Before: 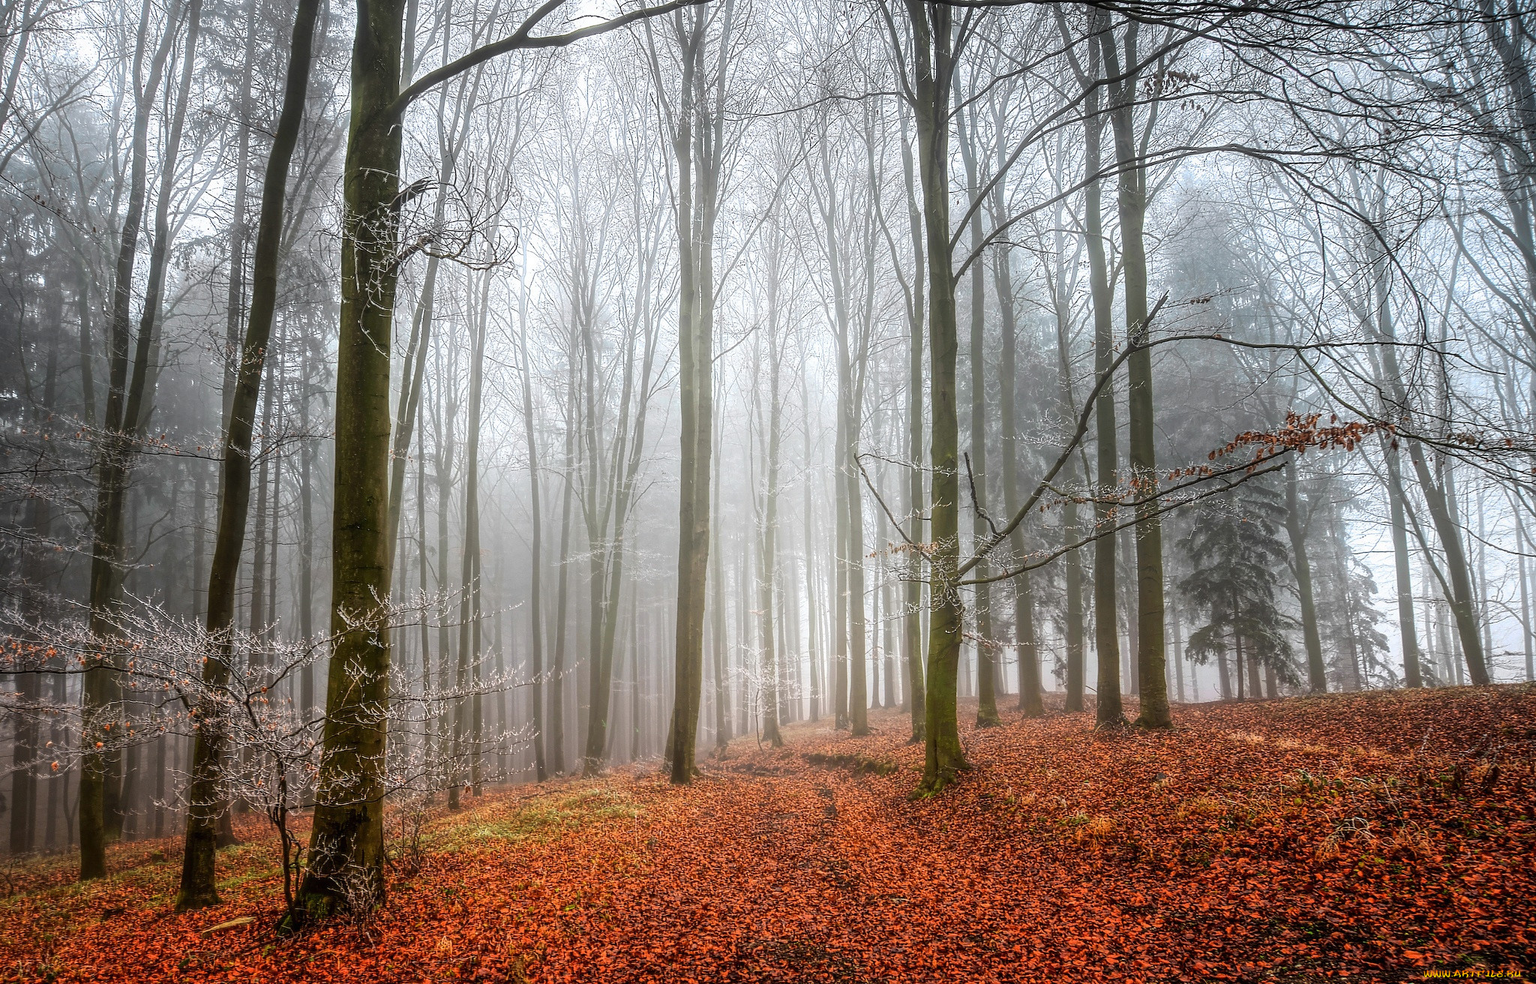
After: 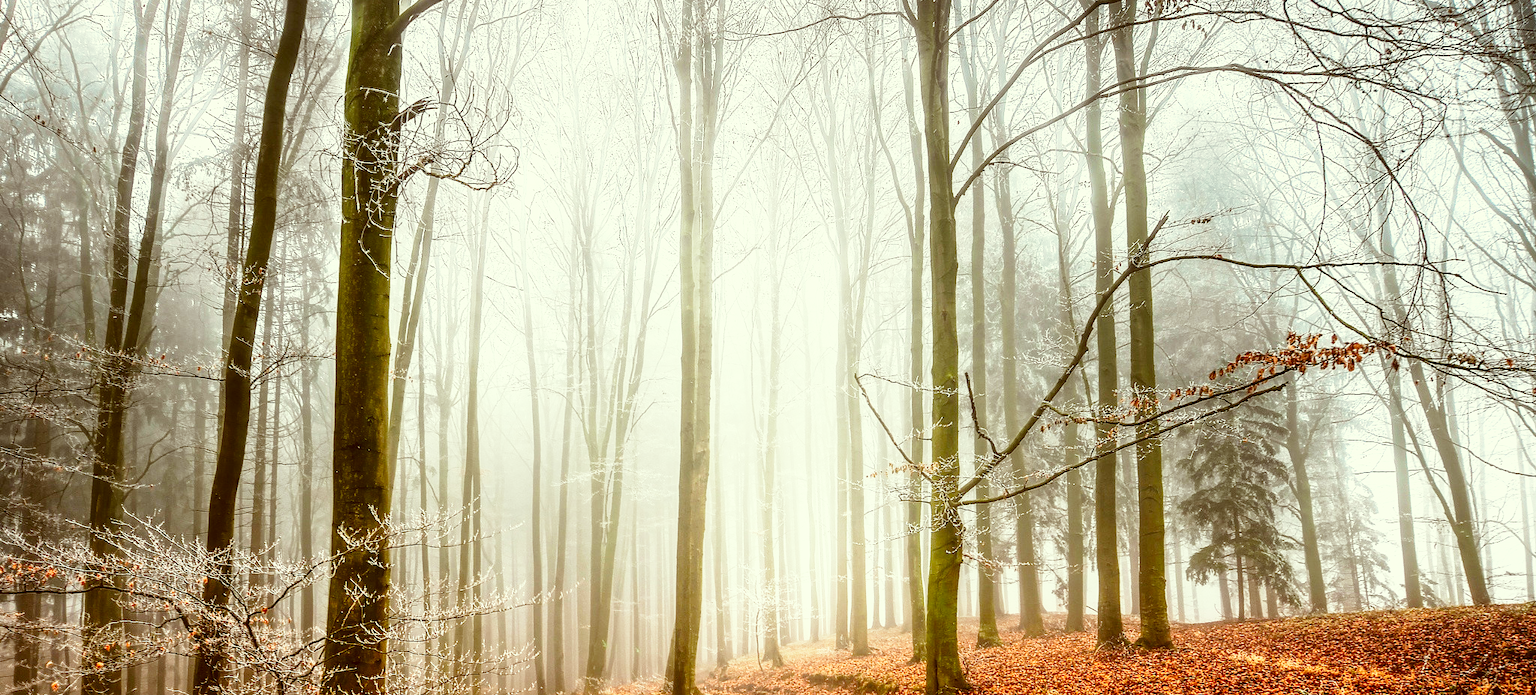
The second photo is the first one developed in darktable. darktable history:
crop and rotate: top 8.293%, bottom 20.996%
color correction: highlights a* -5.3, highlights b* 9.8, shadows a* 9.8, shadows b* 24.26
base curve: curves: ch0 [(0, 0) (0.026, 0.03) (0.109, 0.232) (0.351, 0.748) (0.669, 0.968) (1, 1)], preserve colors none
